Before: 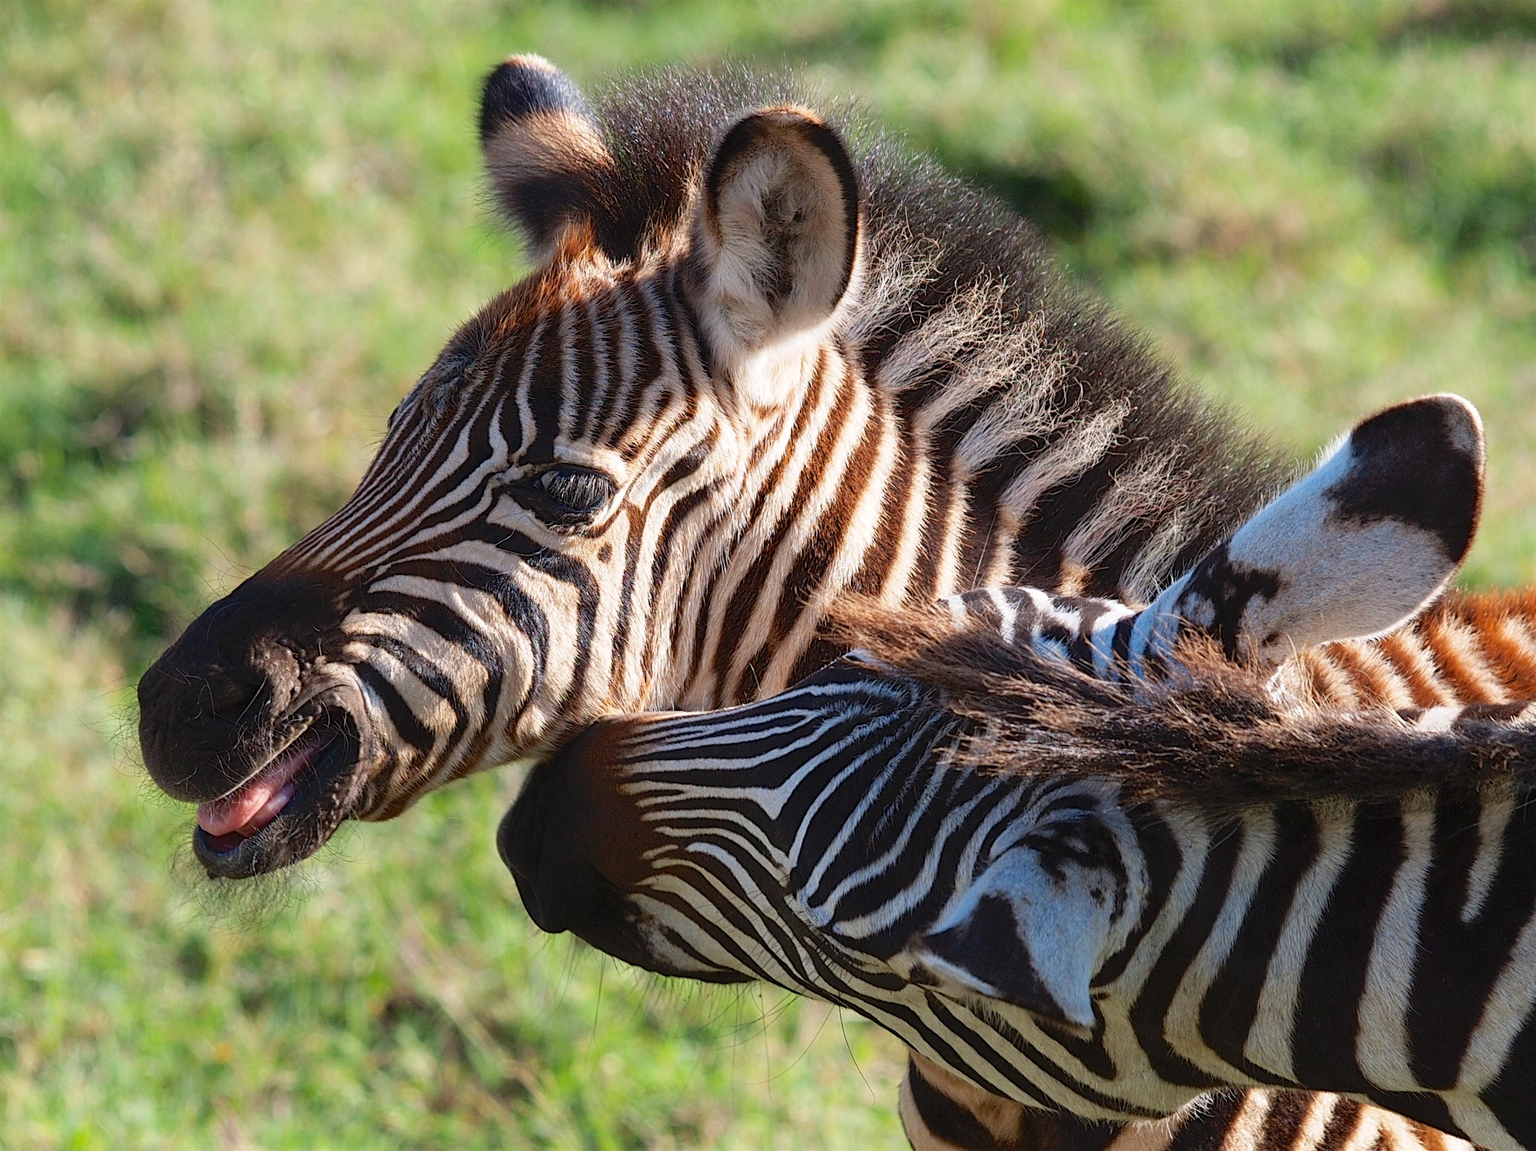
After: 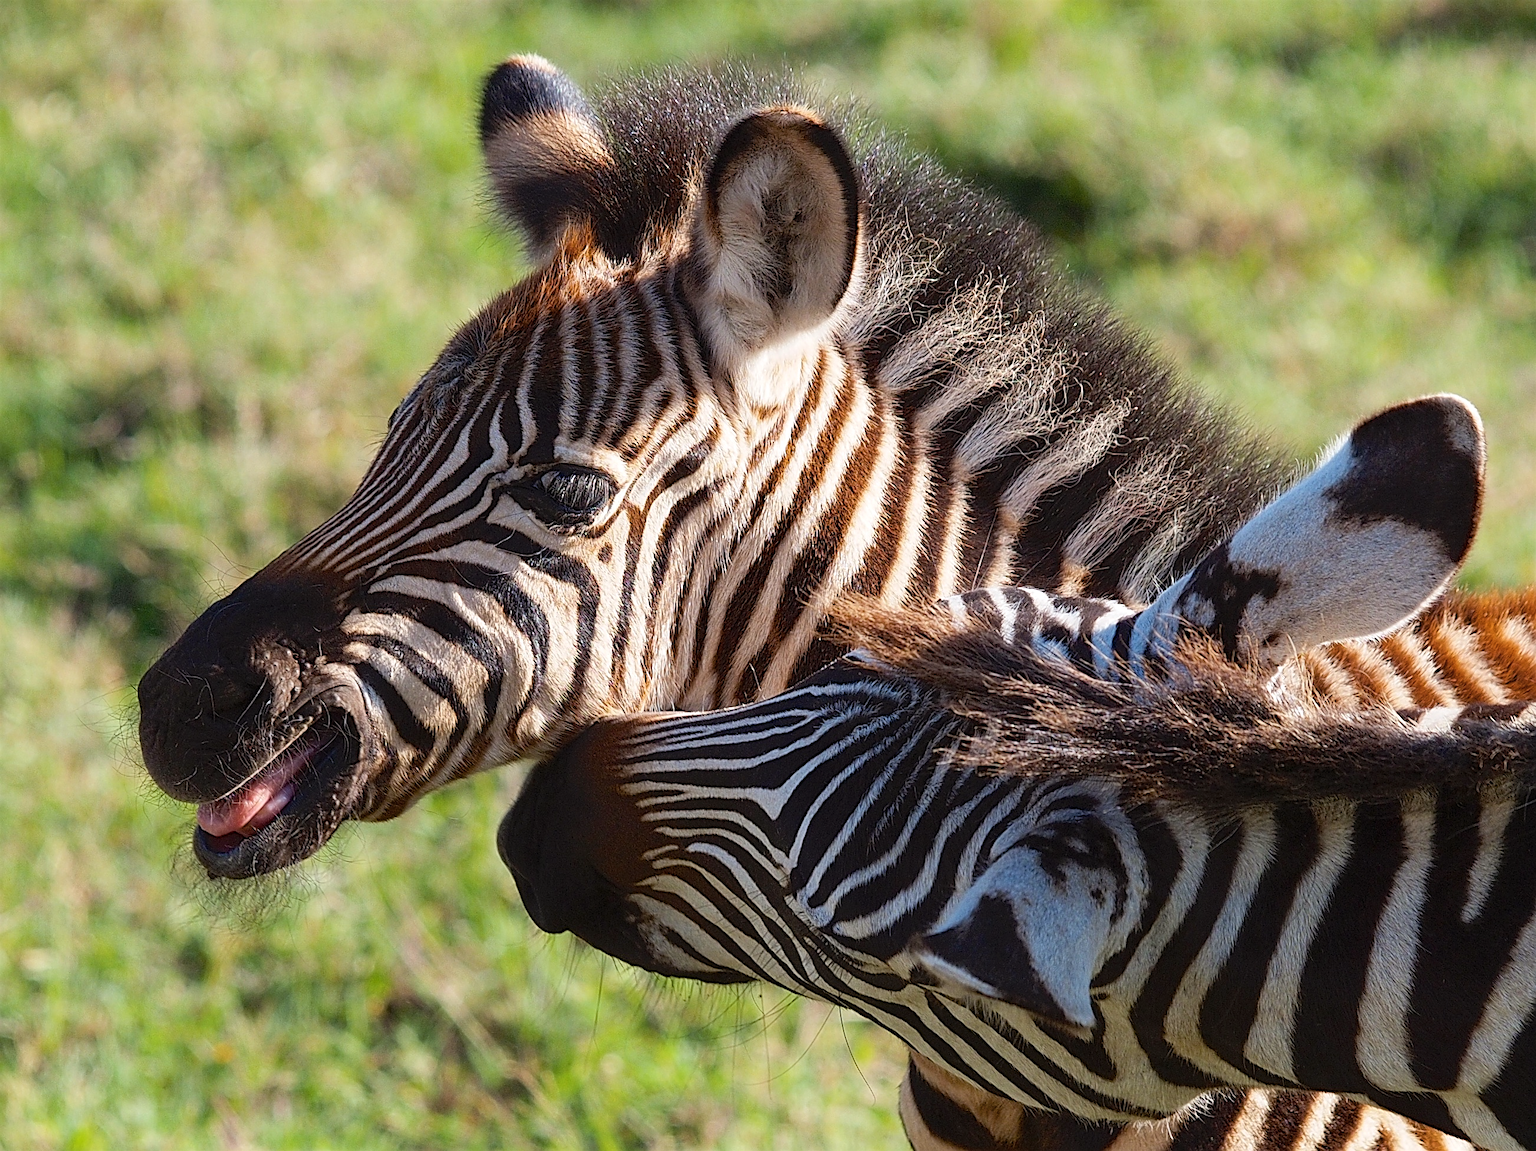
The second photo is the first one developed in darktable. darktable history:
contrast brightness saturation: contrast 0.063, brightness -0.012, saturation -0.226
sharpen: on, module defaults
tone equalizer: edges refinement/feathering 500, mask exposure compensation -1.57 EV, preserve details no
color balance rgb: power › chroma 0.322%, power › hue 25.02°, perceptual saturation grading › global saturation 30.059%
